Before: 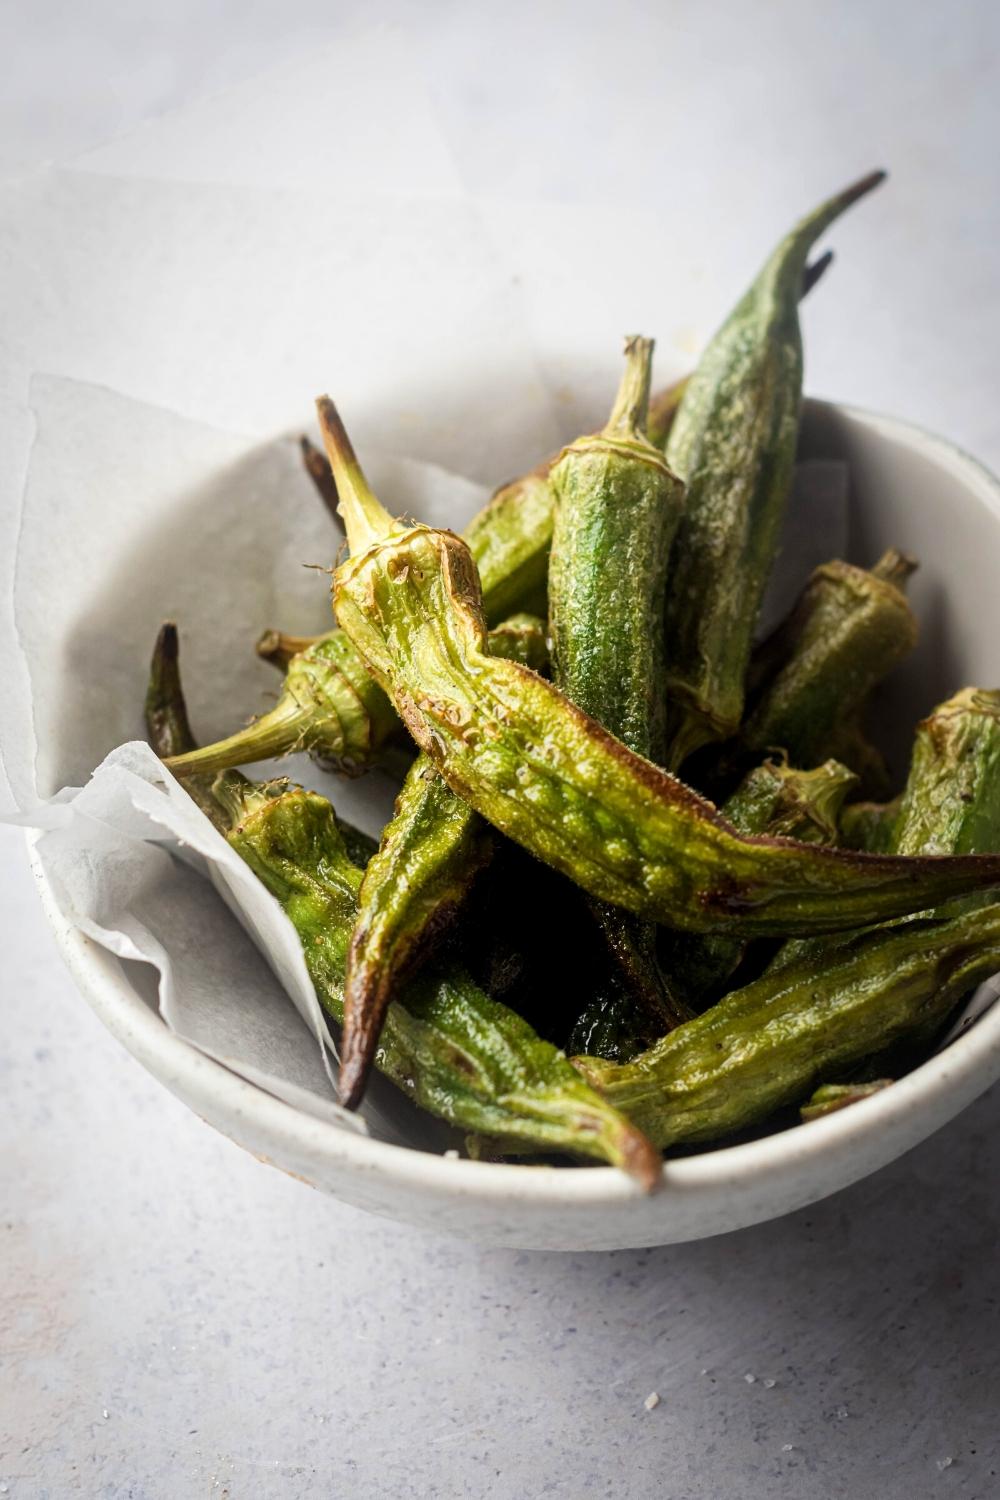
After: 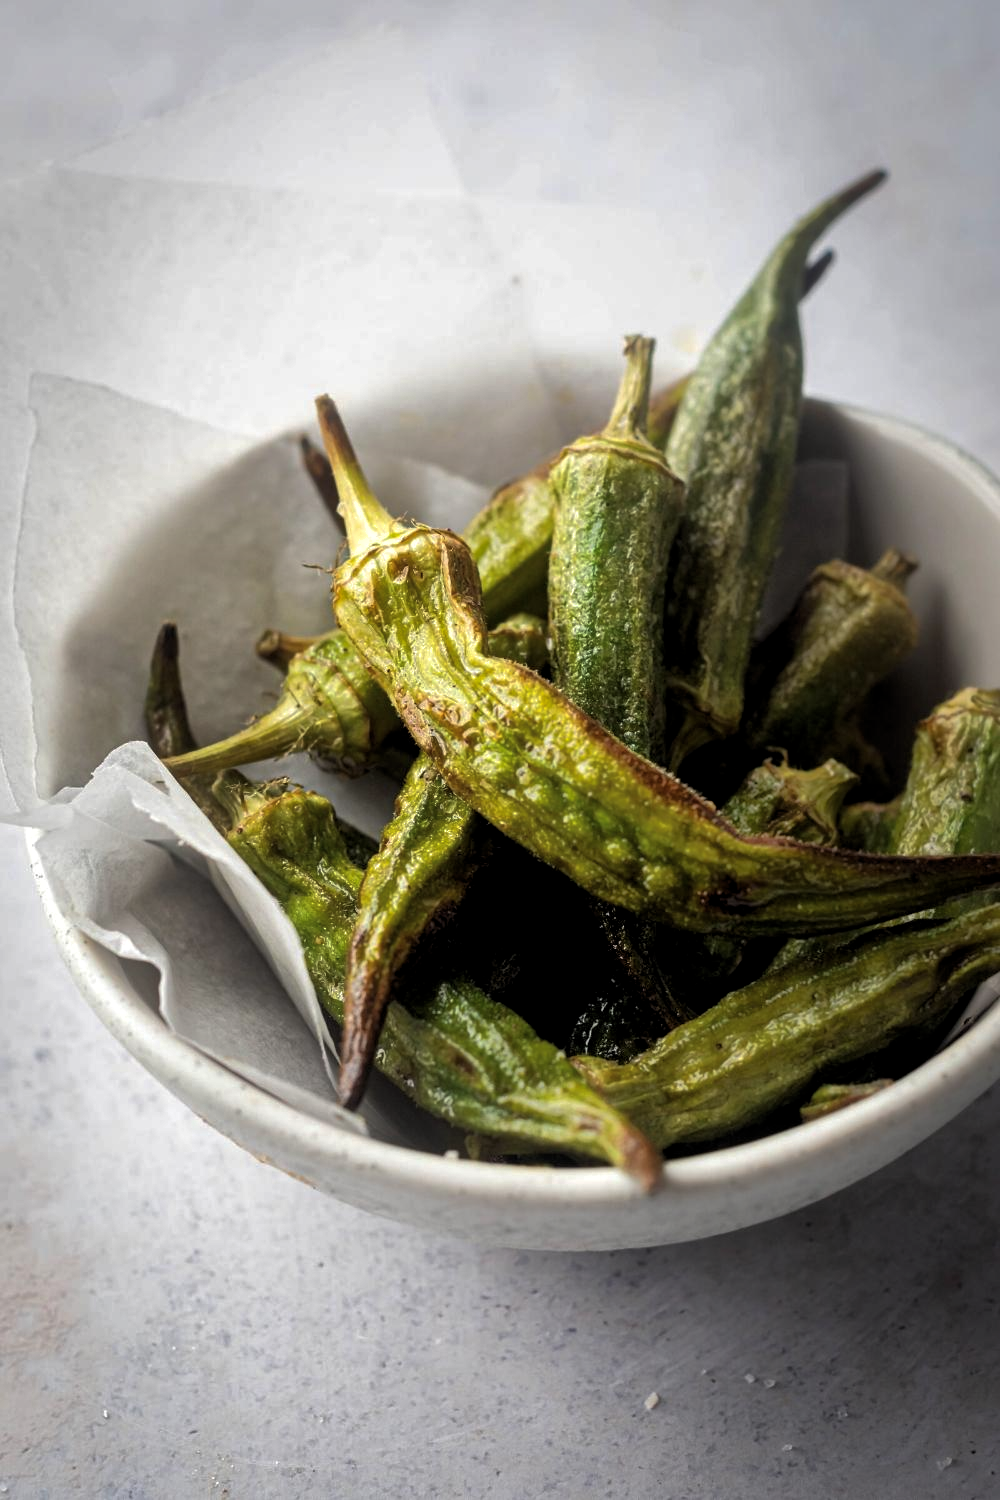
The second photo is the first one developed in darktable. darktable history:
levels: levels [0.029, 0.545, 0.971]
shadows and highlights: on, module defaults
